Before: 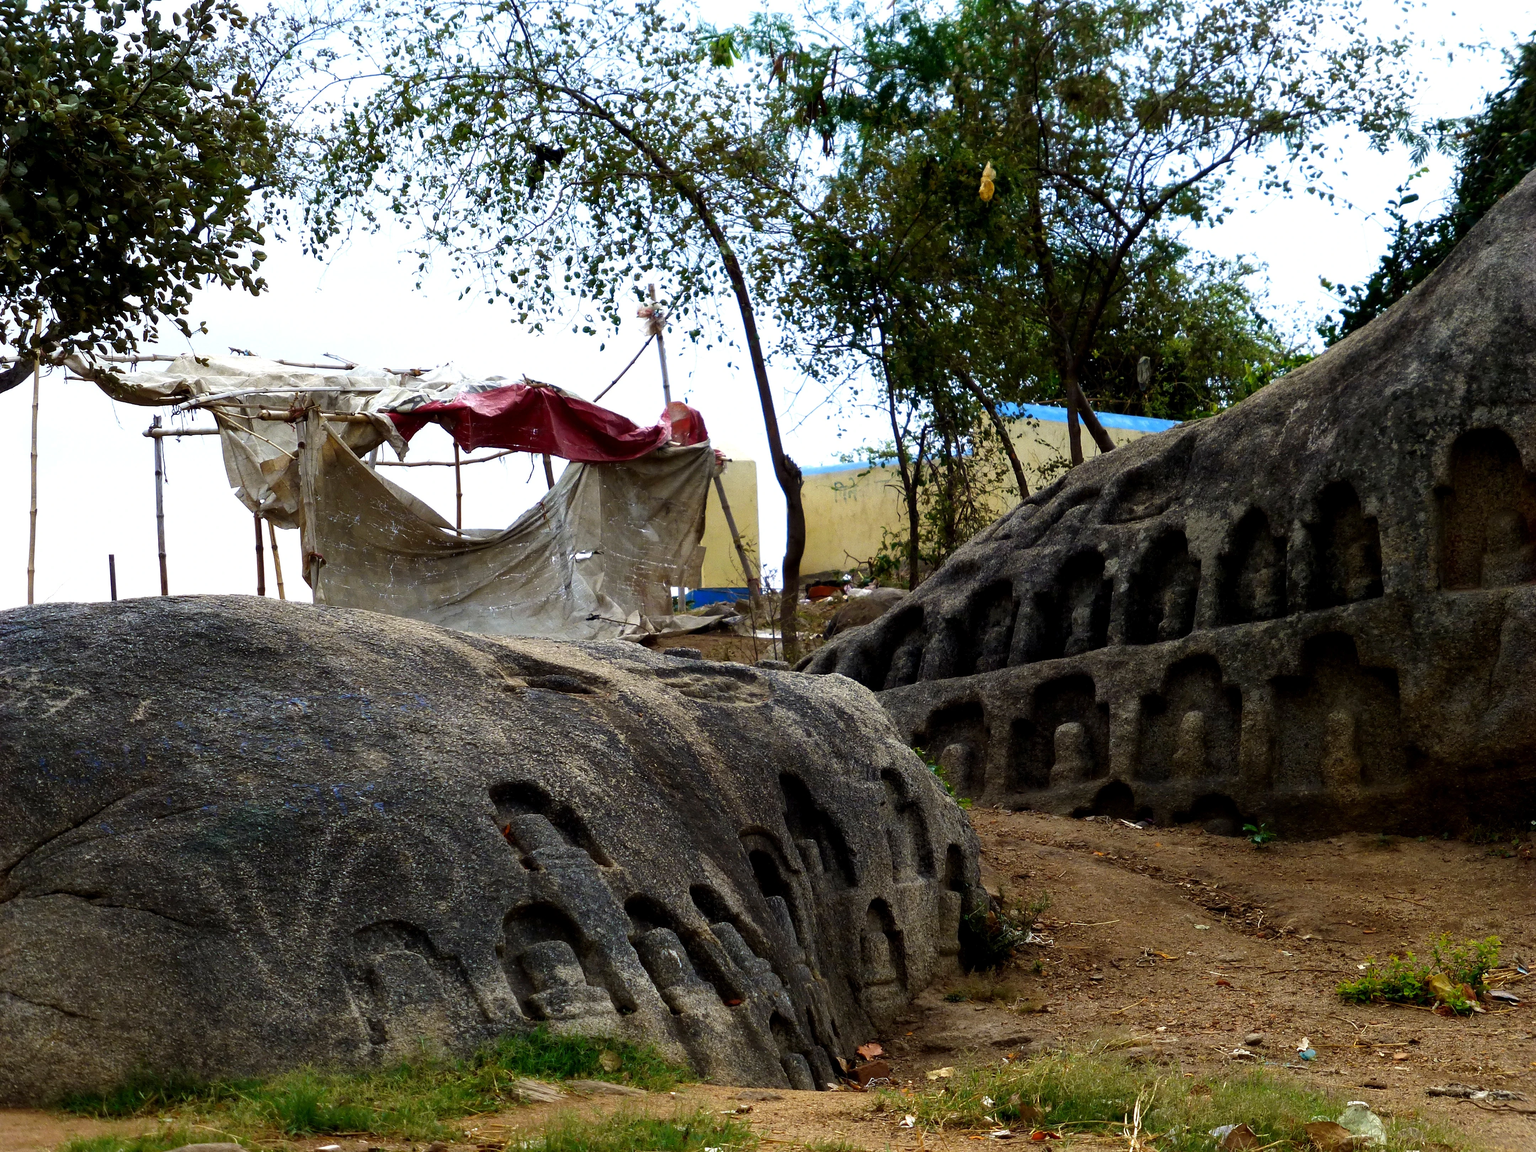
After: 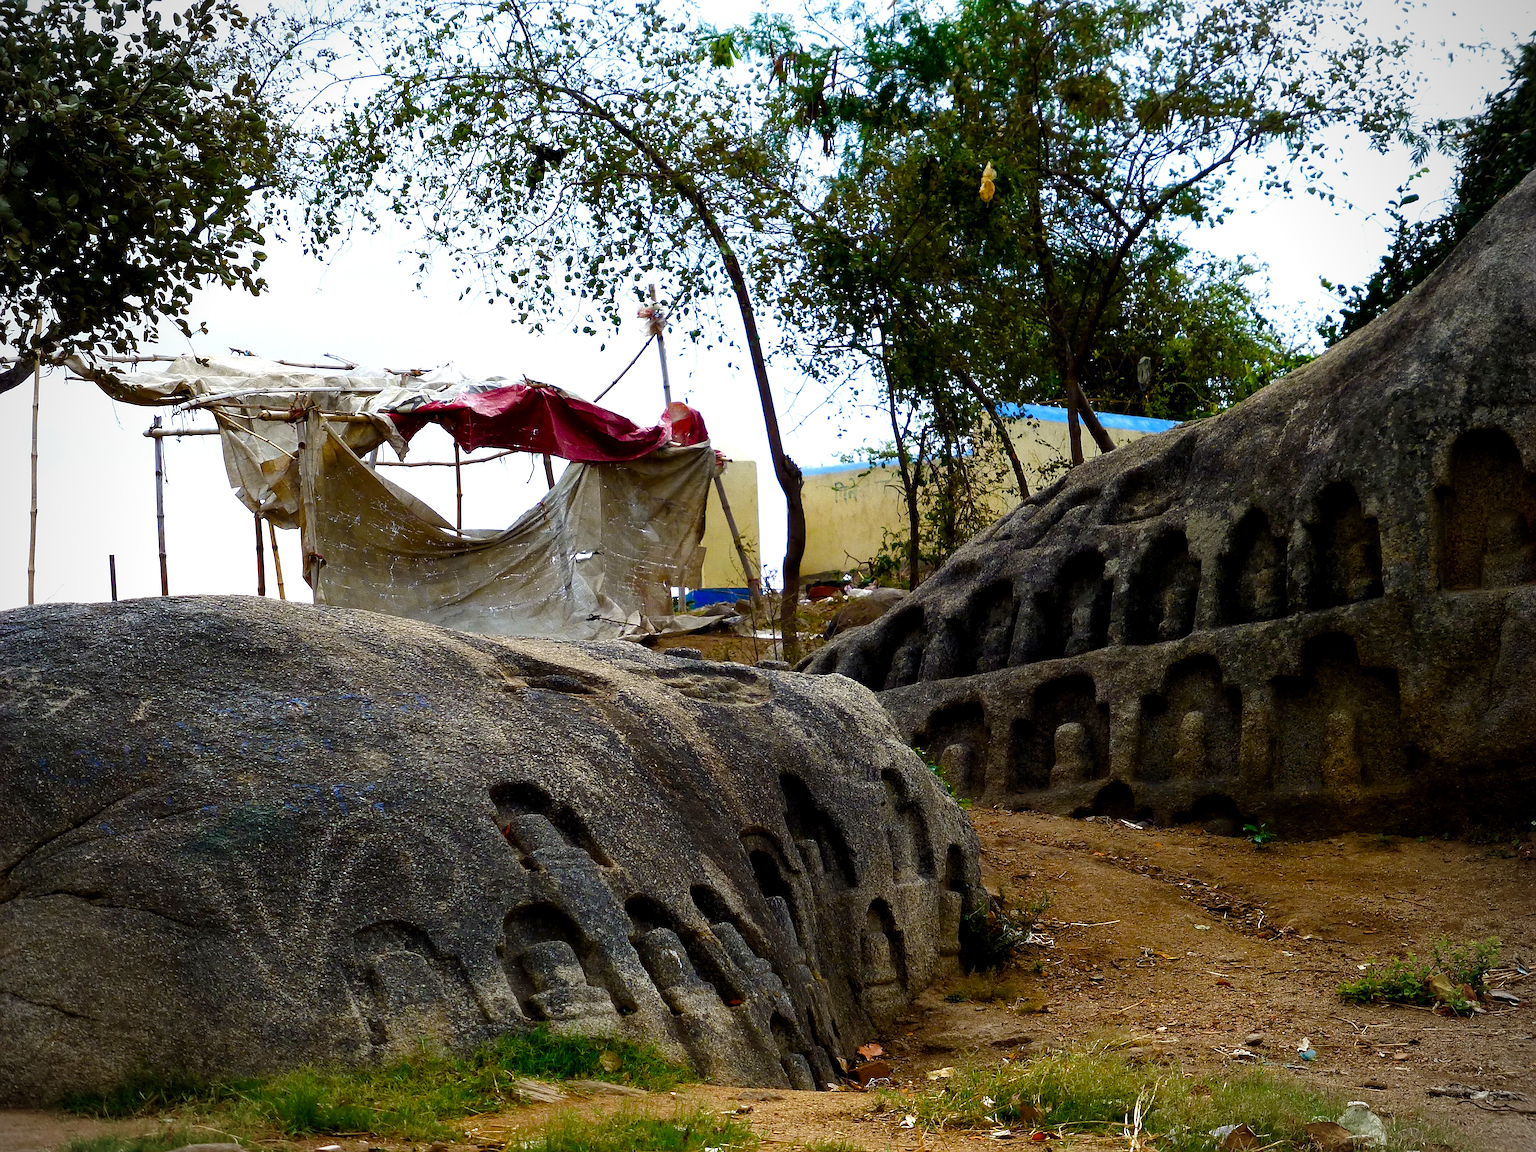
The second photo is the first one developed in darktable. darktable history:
color balance rgb: perceptual saturation grading › global saturation 20%, perceptual saturation grading › highlights -25%, perceptual saturation grading › shadows 50%
vignetting: on, module defaults
sharpen: on, module defaults
